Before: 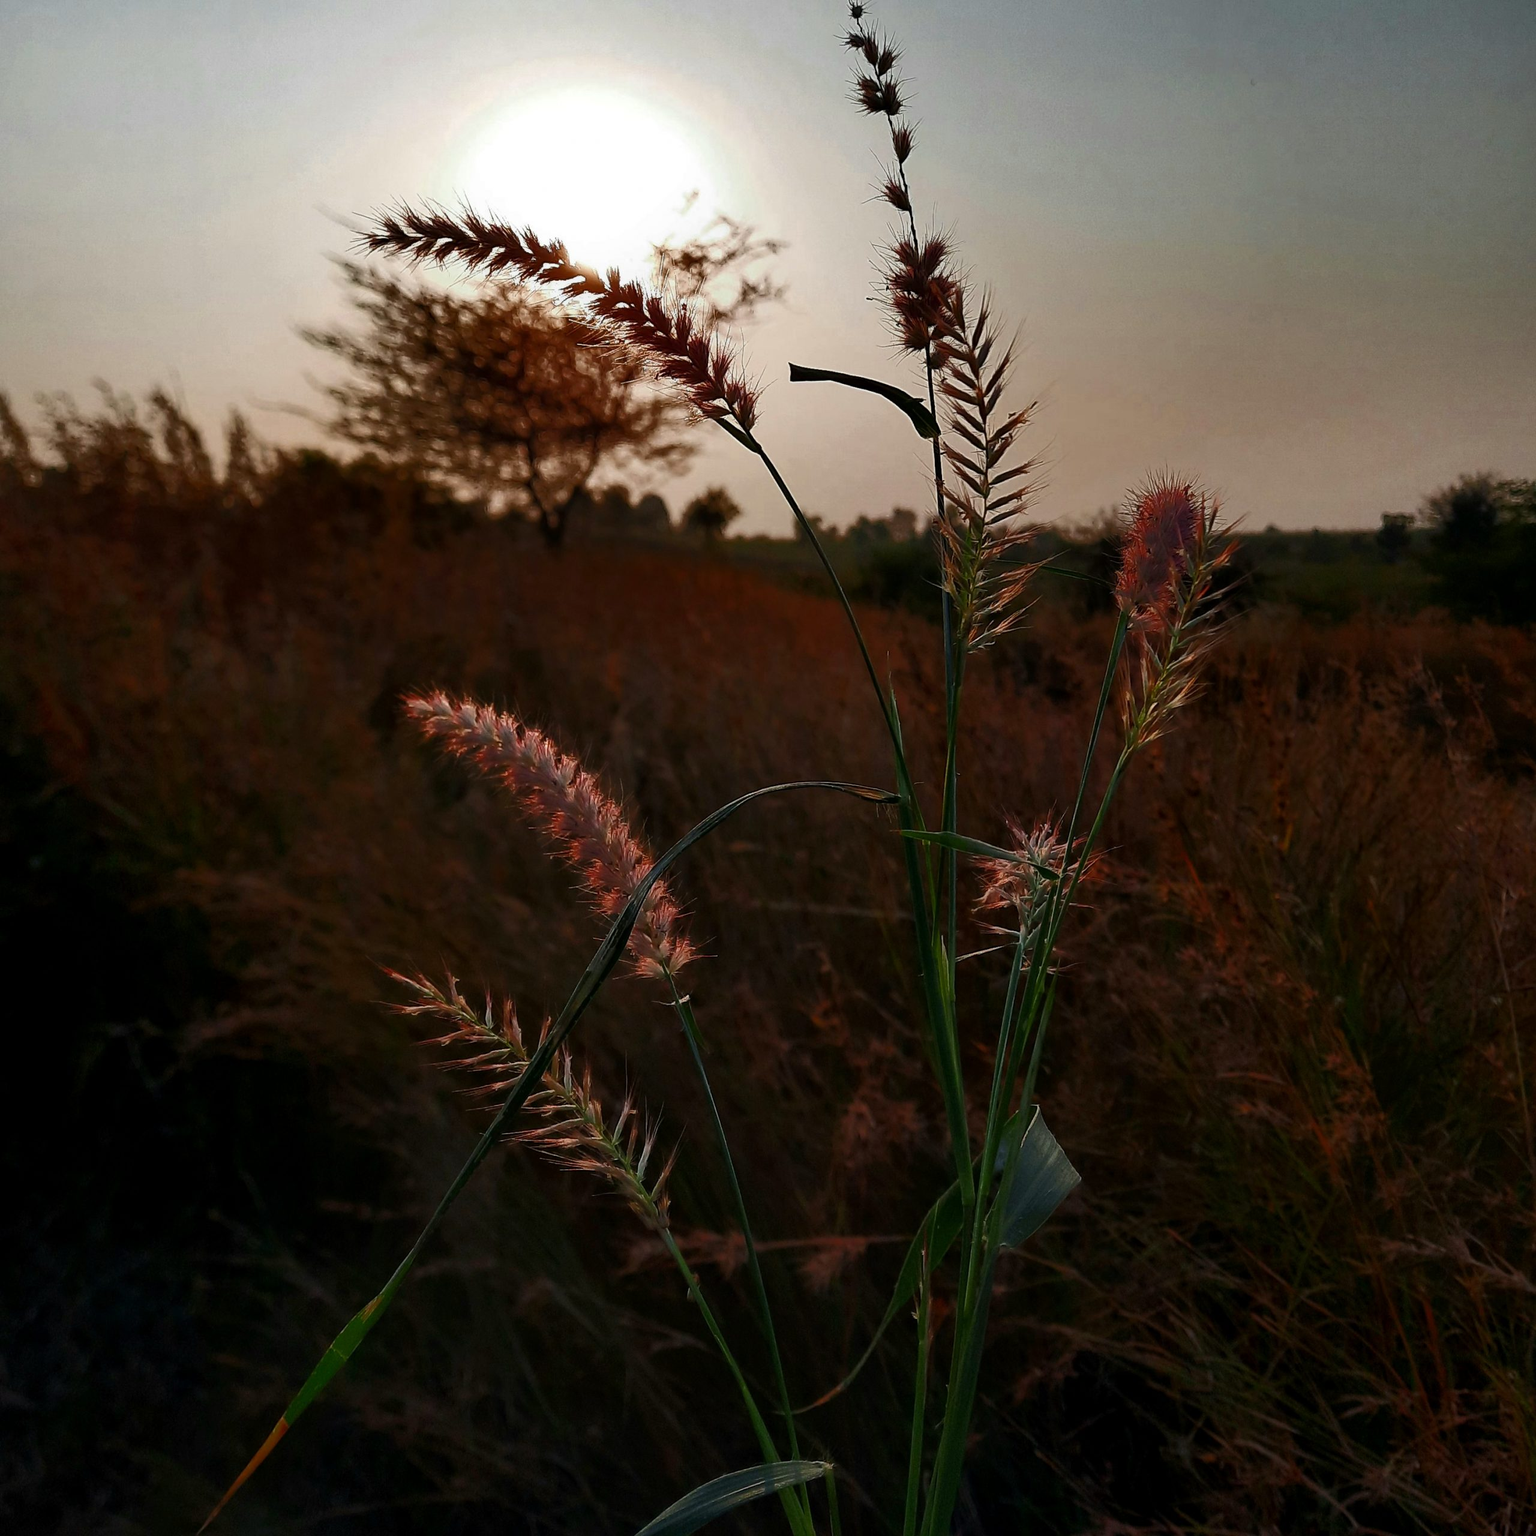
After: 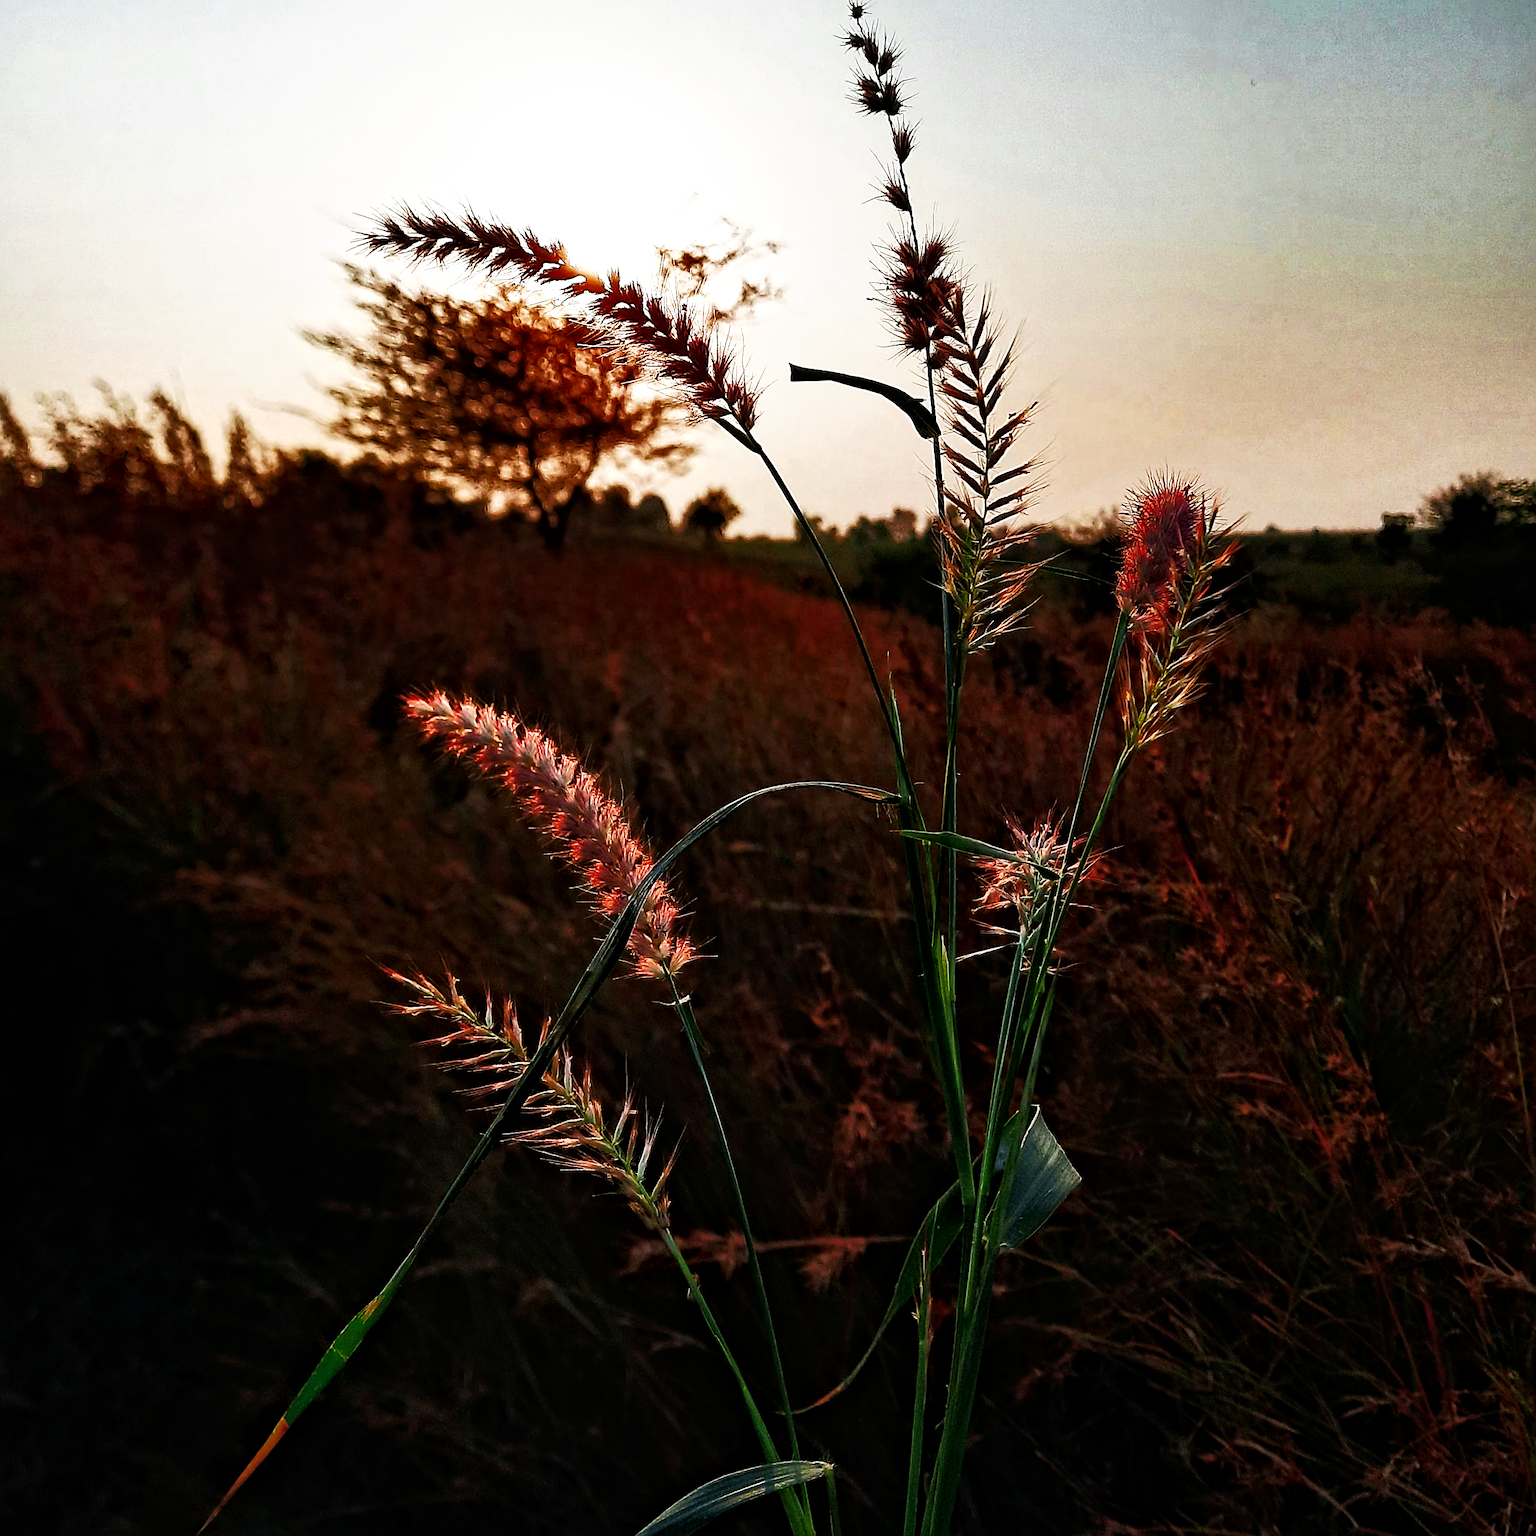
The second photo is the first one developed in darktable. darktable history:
local contrast: mode bilateral grid, contrast 20, coarseness 20, detail 150%, midtone range 0.2
base curve: curves: ch0 [(0, 0) (0.007, 0.004) (0.027, 0.03) (0.046, 0.07) (0.207, 0.54) (0.442, 0.872) (0.673, 0.972) (1, 1)], preserve colors none
sharpen: on, module defaults
